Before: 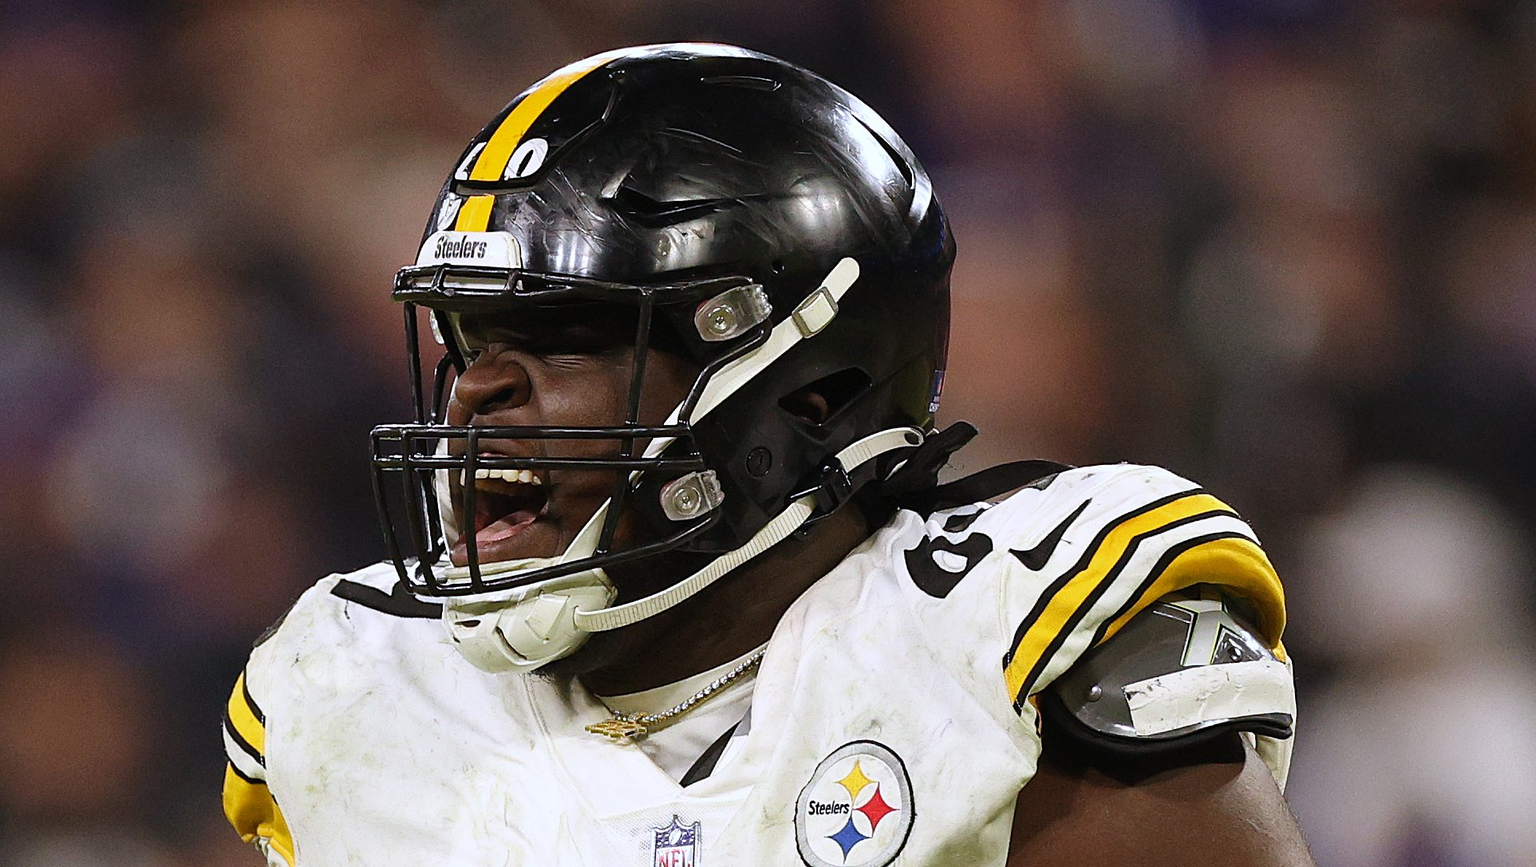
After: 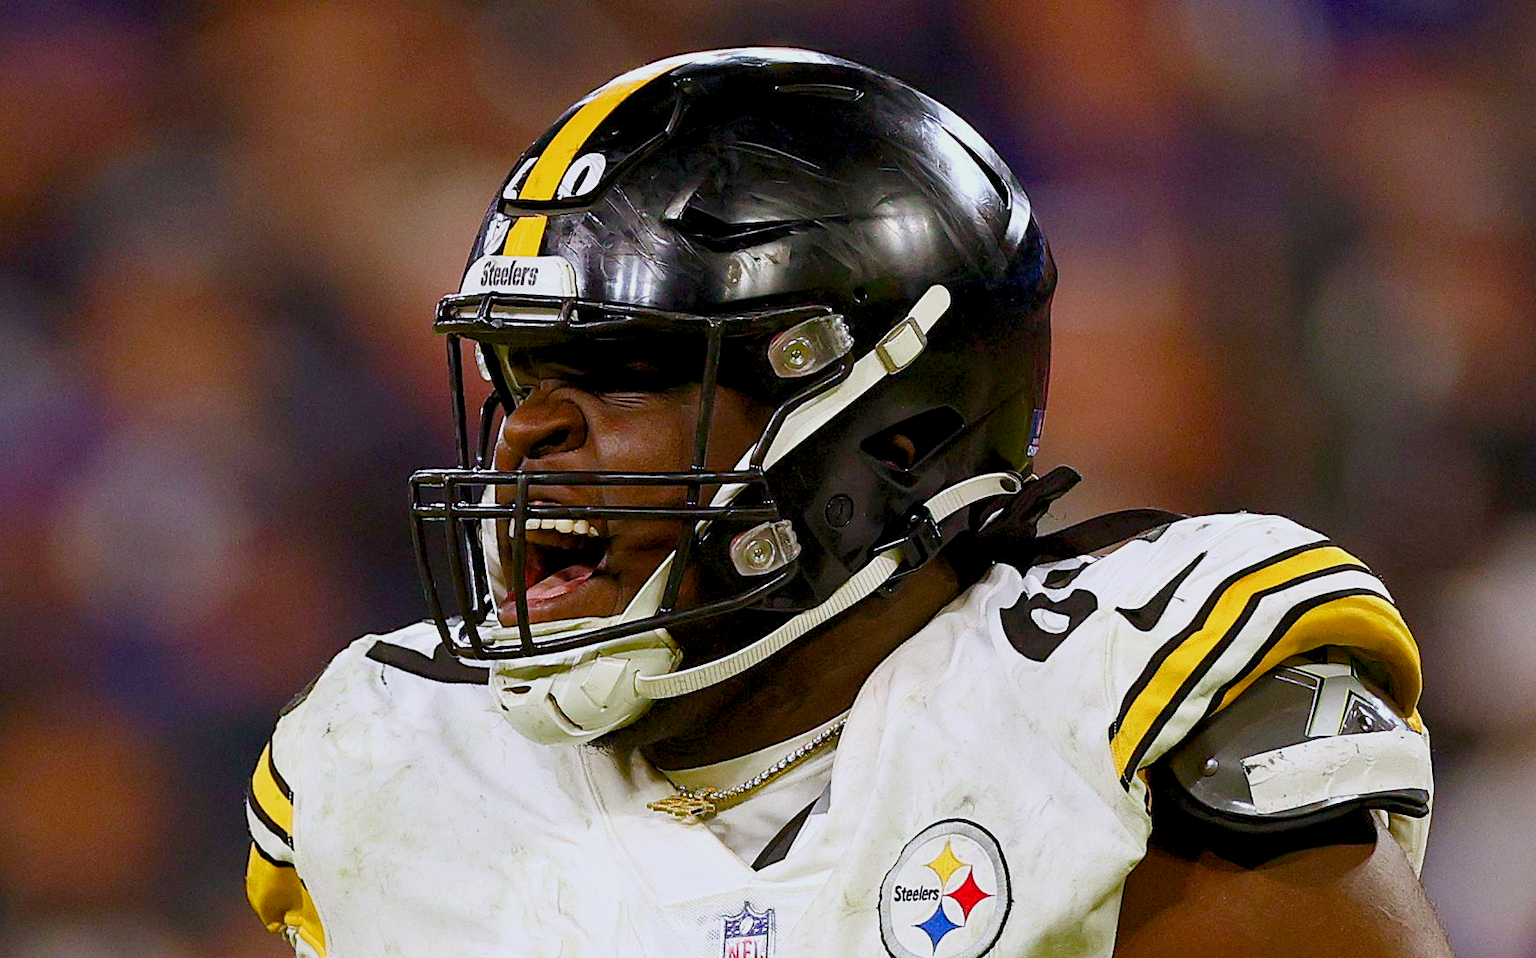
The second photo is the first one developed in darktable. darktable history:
color balance rgb: global offset › luminance -0.5%, perceptual saturation grading › highlights -17.77%, perceptual saturation grading › mid-tones 33.1%, perceptual saturation grading › shadows 50.52%, perceptual brilliance grading › highlights 10.8%, perceptual brilliance grading › shadows -10.8%, global vibrance 24.22%, contrast -25%
crop: right 9.509%, bottom 0.031%
